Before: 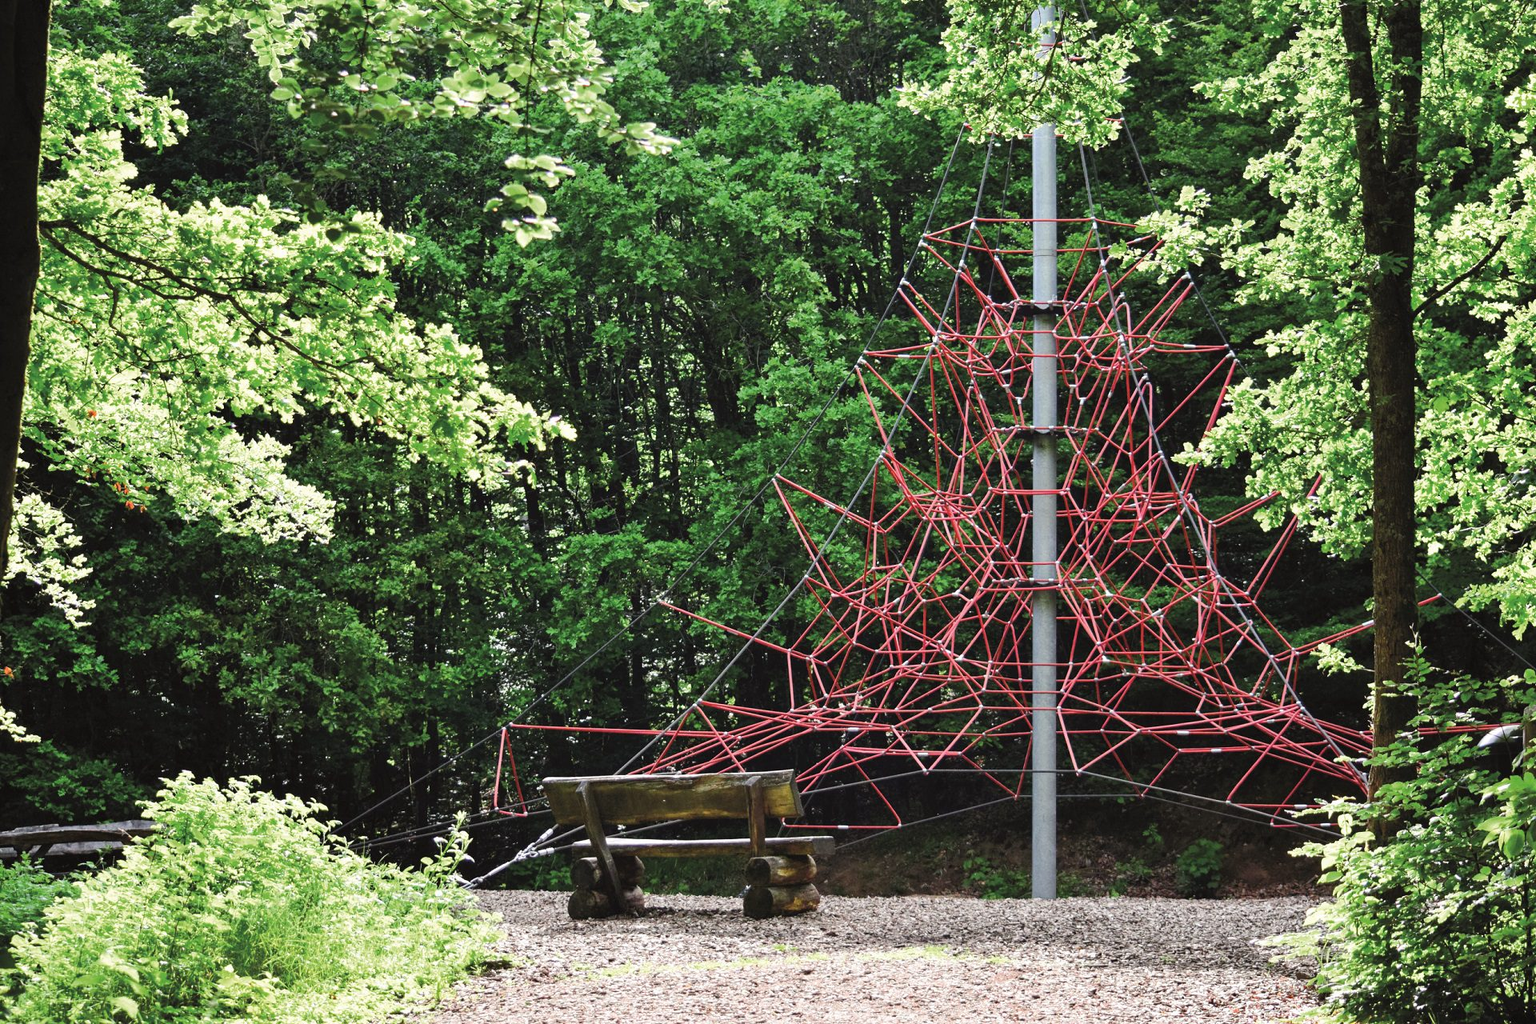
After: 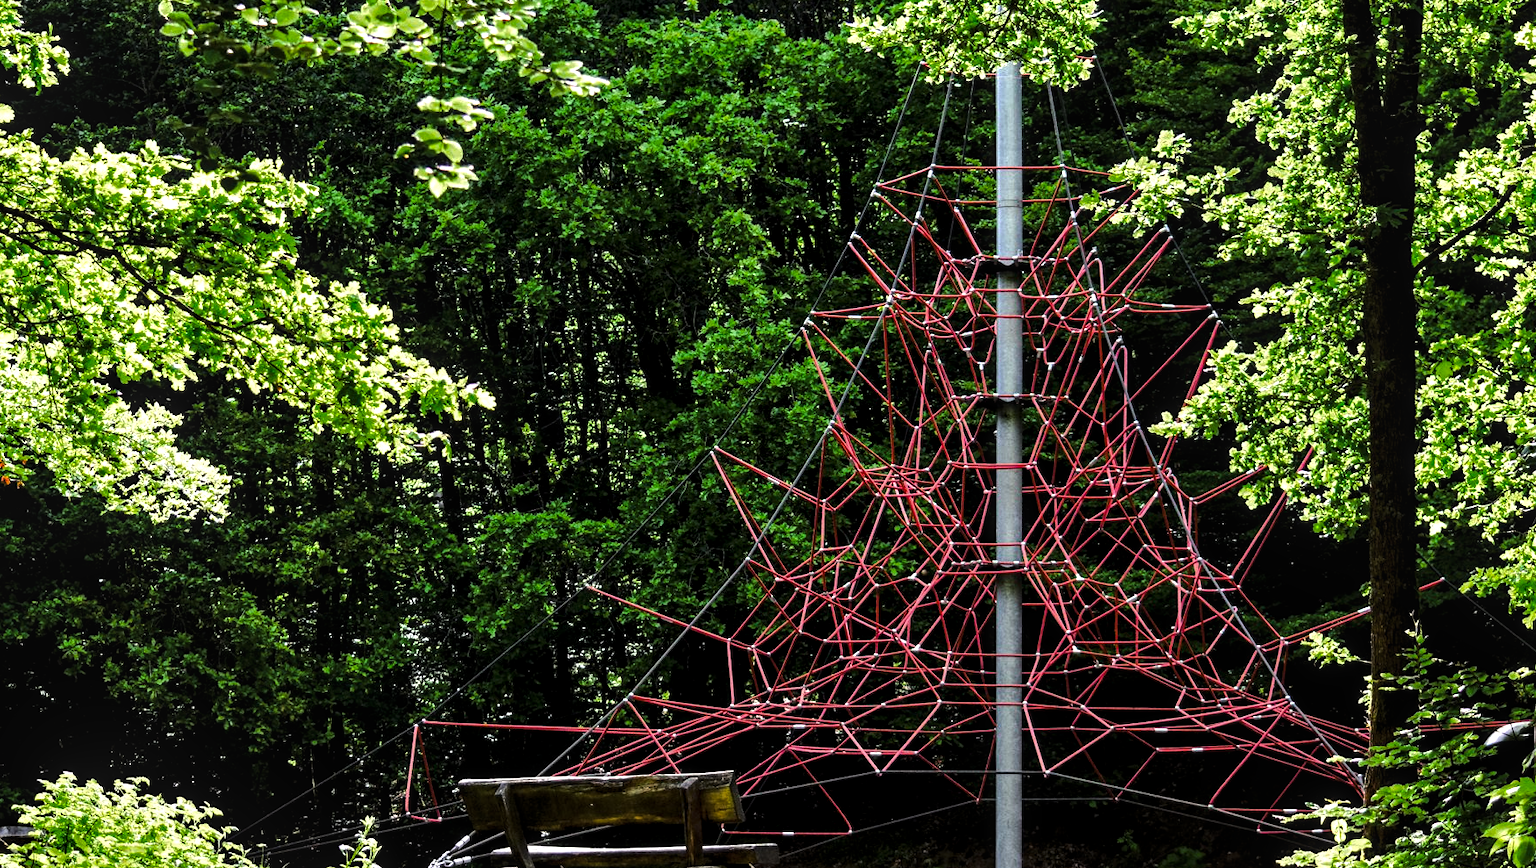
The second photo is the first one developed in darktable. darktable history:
levels: mode automatic, black 8.58%, gray 59.42%, levels [0, 0.445, 1]
color balance rgb: linear chroma grading › global chroma 15%, perceptual saturation grading › global saturation 30%
local contrast: on, module defaults
crop: left 8.155%, top 6.611%, bottom 15.385%
exposure: black level correction 0.011, compensate highlight preservation false
tone equalizer: -8 EV -0.417 EV, -7 EV -0.389 EV, -6 EV -0.333 EV, -5 EV -0.222 EV, -3 EV 0.222 EV, -2 EV 0.333 EV, -1 EV 0.389 EV, +0 EV 0.417 EV, edges refinement/feathering 500, mask exposure compensation -1.57 EV, preserve details no
